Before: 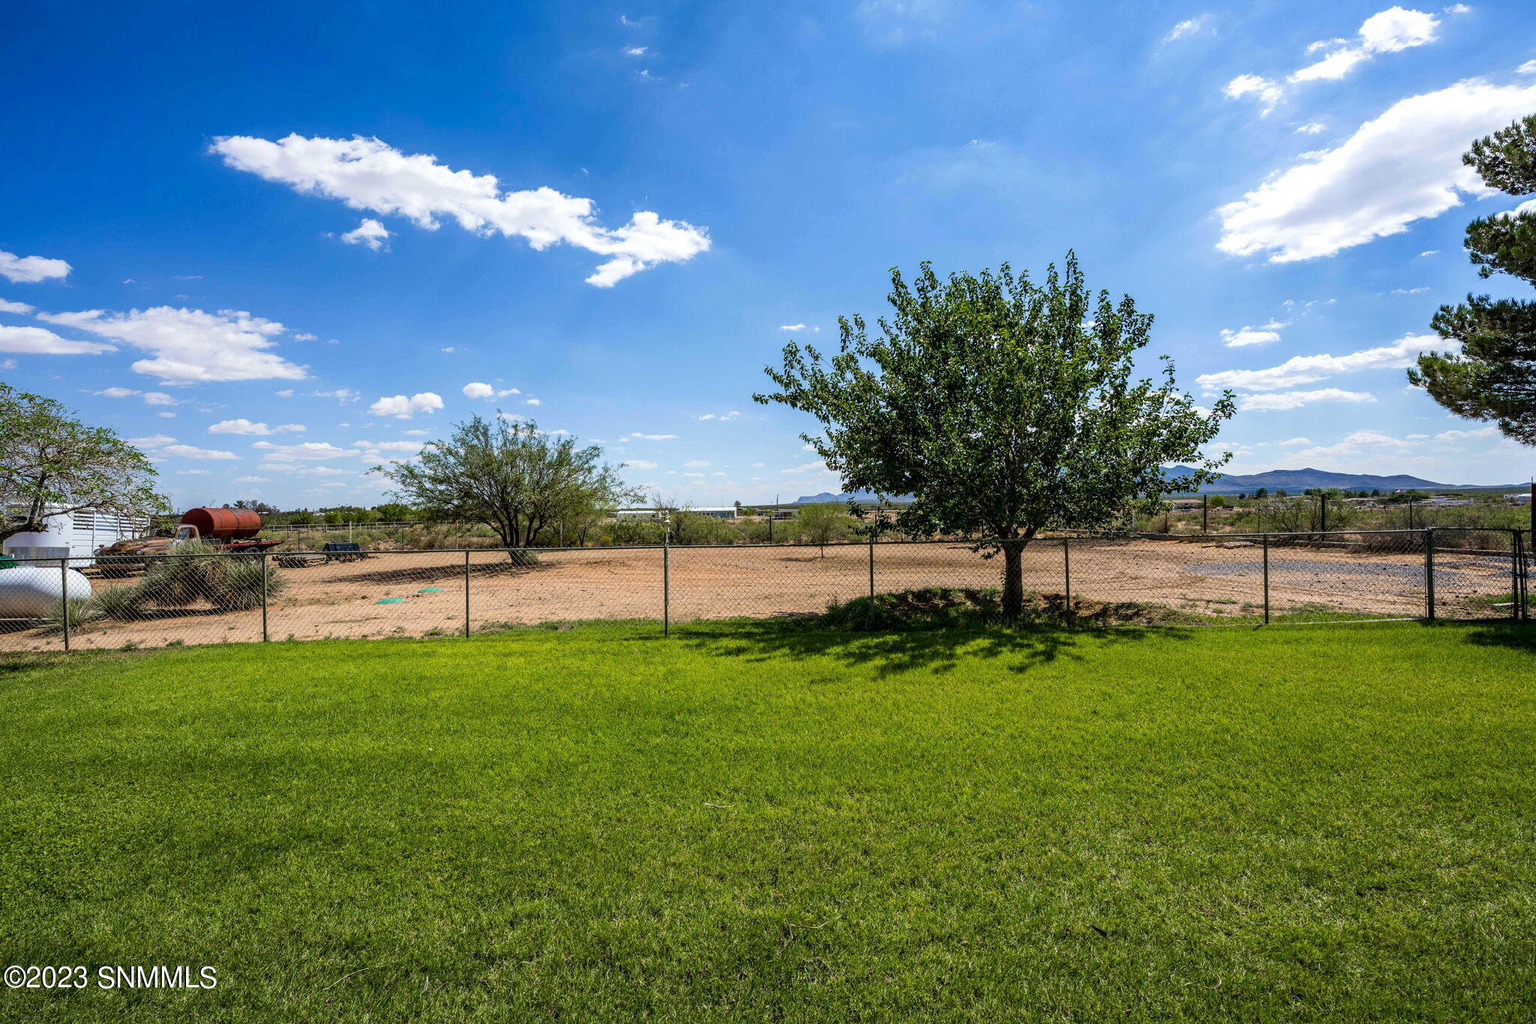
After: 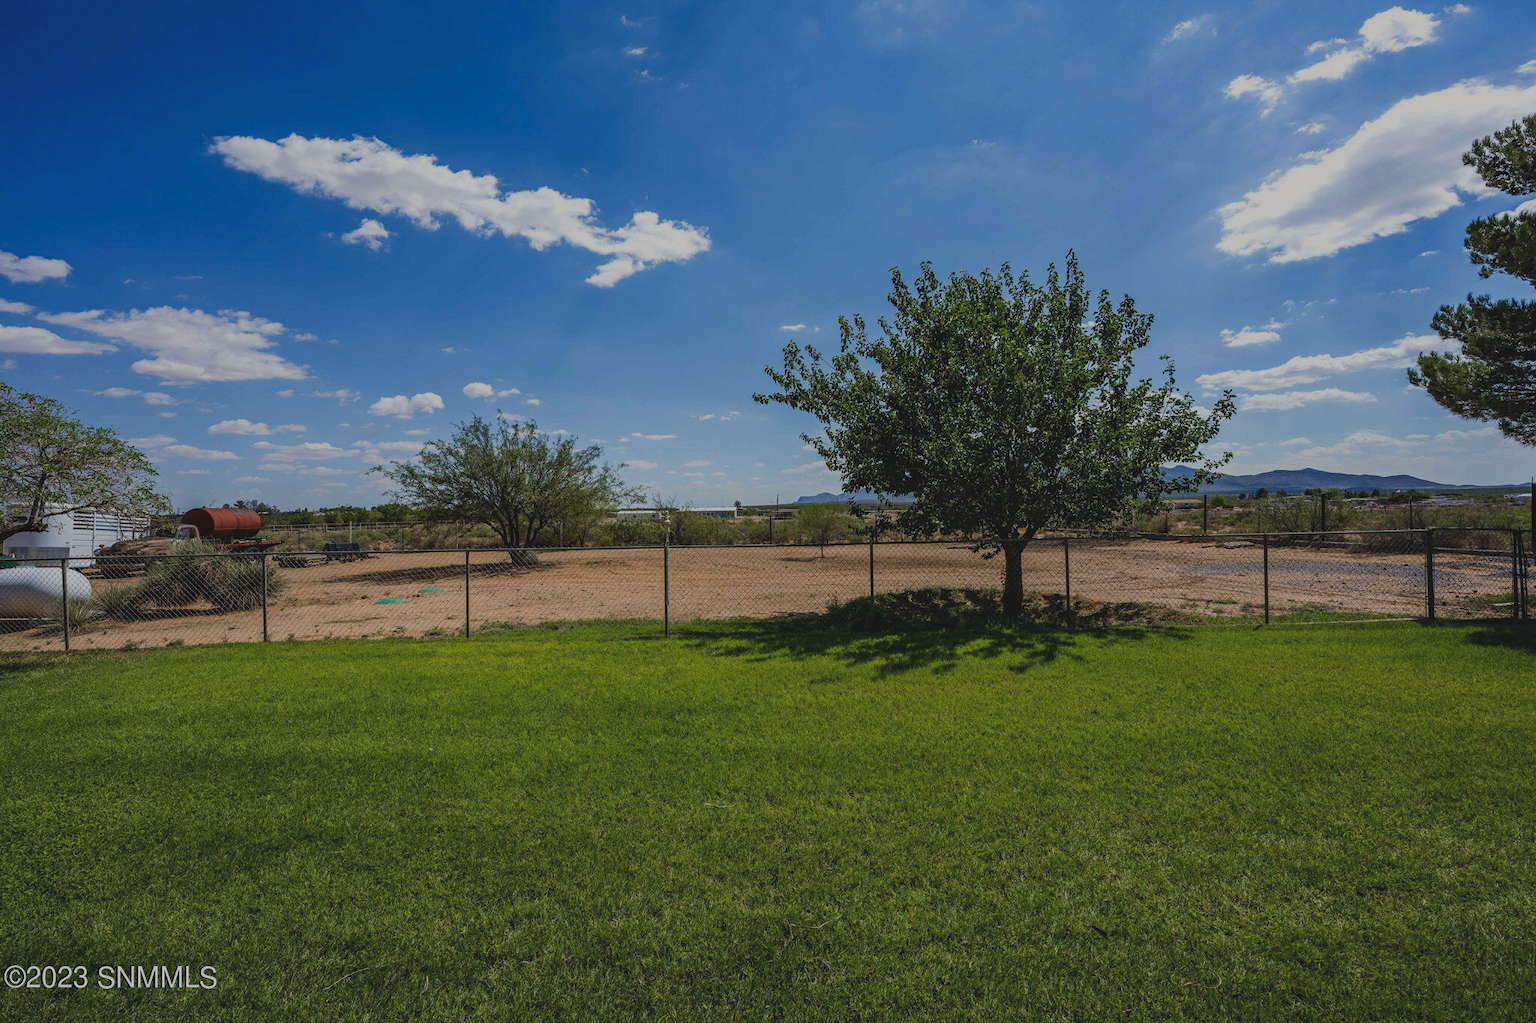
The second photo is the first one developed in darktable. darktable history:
haze removal: compatibility mode true, adaptive false
exposure: black level correction -0.017, exposure -1.047 EV, compensate exposure bias true, compensate highlight preservation false
